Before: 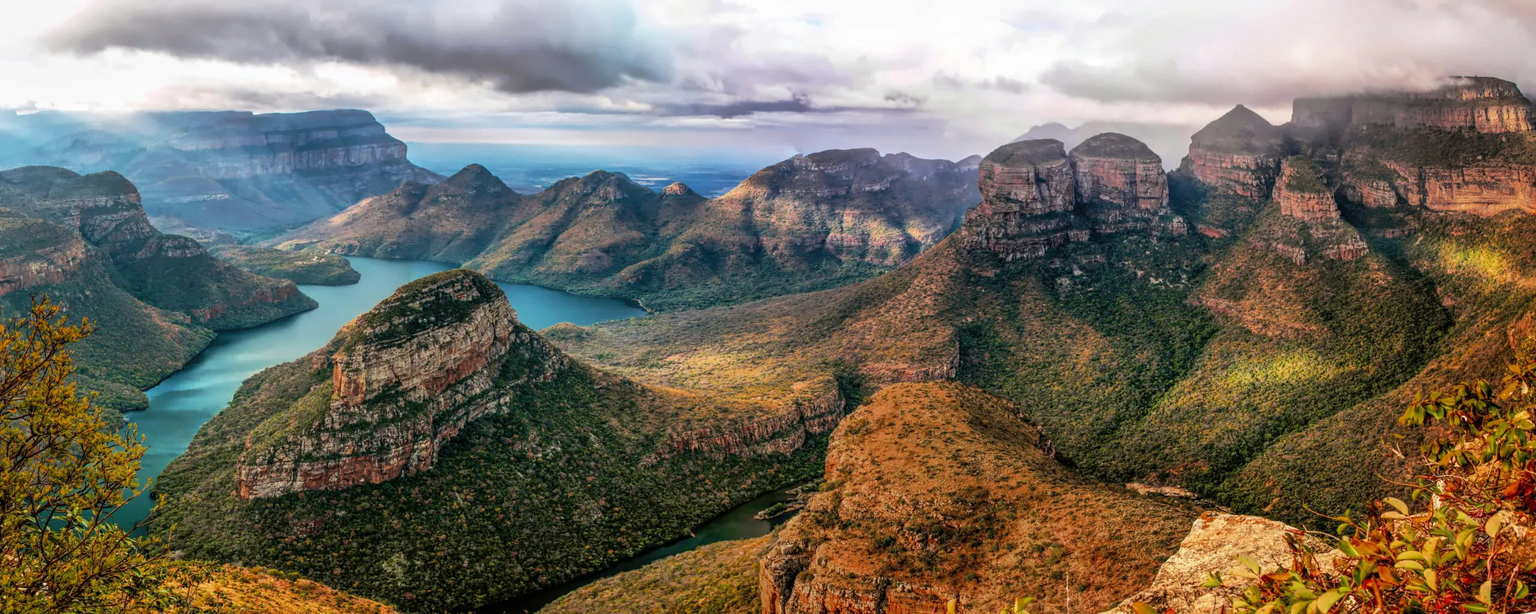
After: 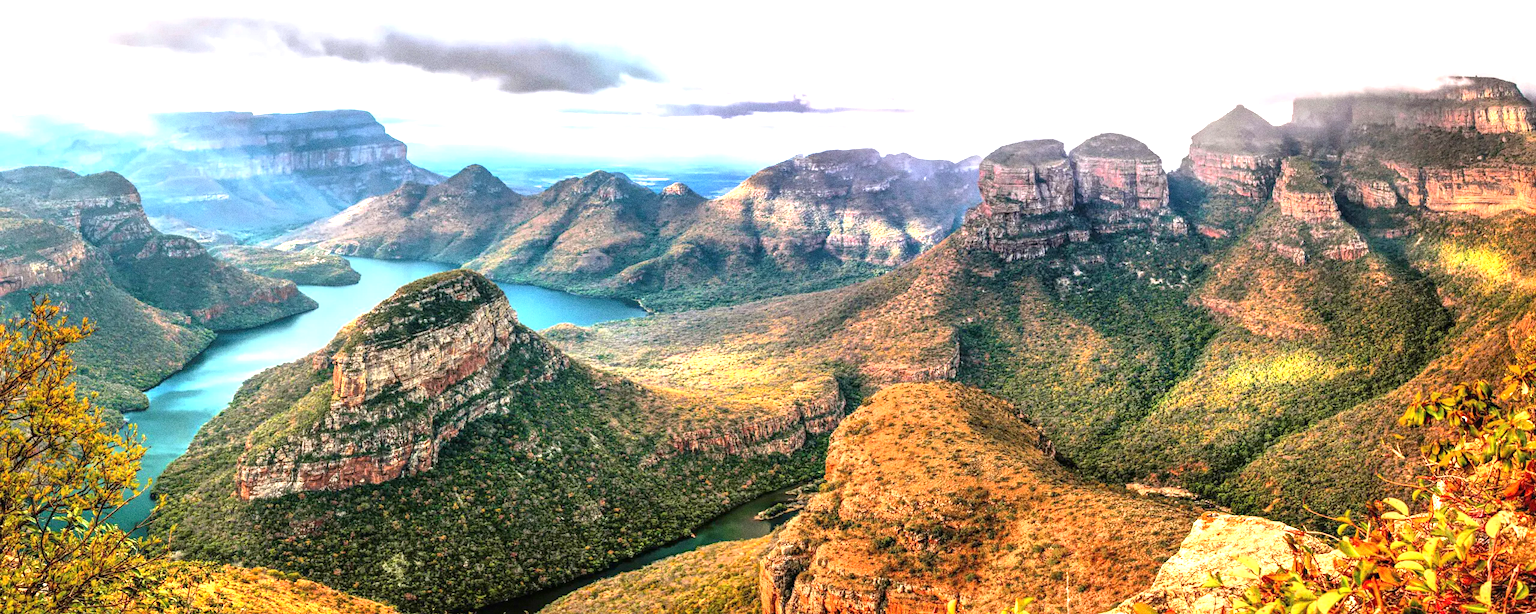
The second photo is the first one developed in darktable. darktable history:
exposure: black level correction 0, exposure 1.45 EV, compensate exposure bias true, compensate highlight preservation false
grain: coarseness 0.09 ISO, strength 40%
